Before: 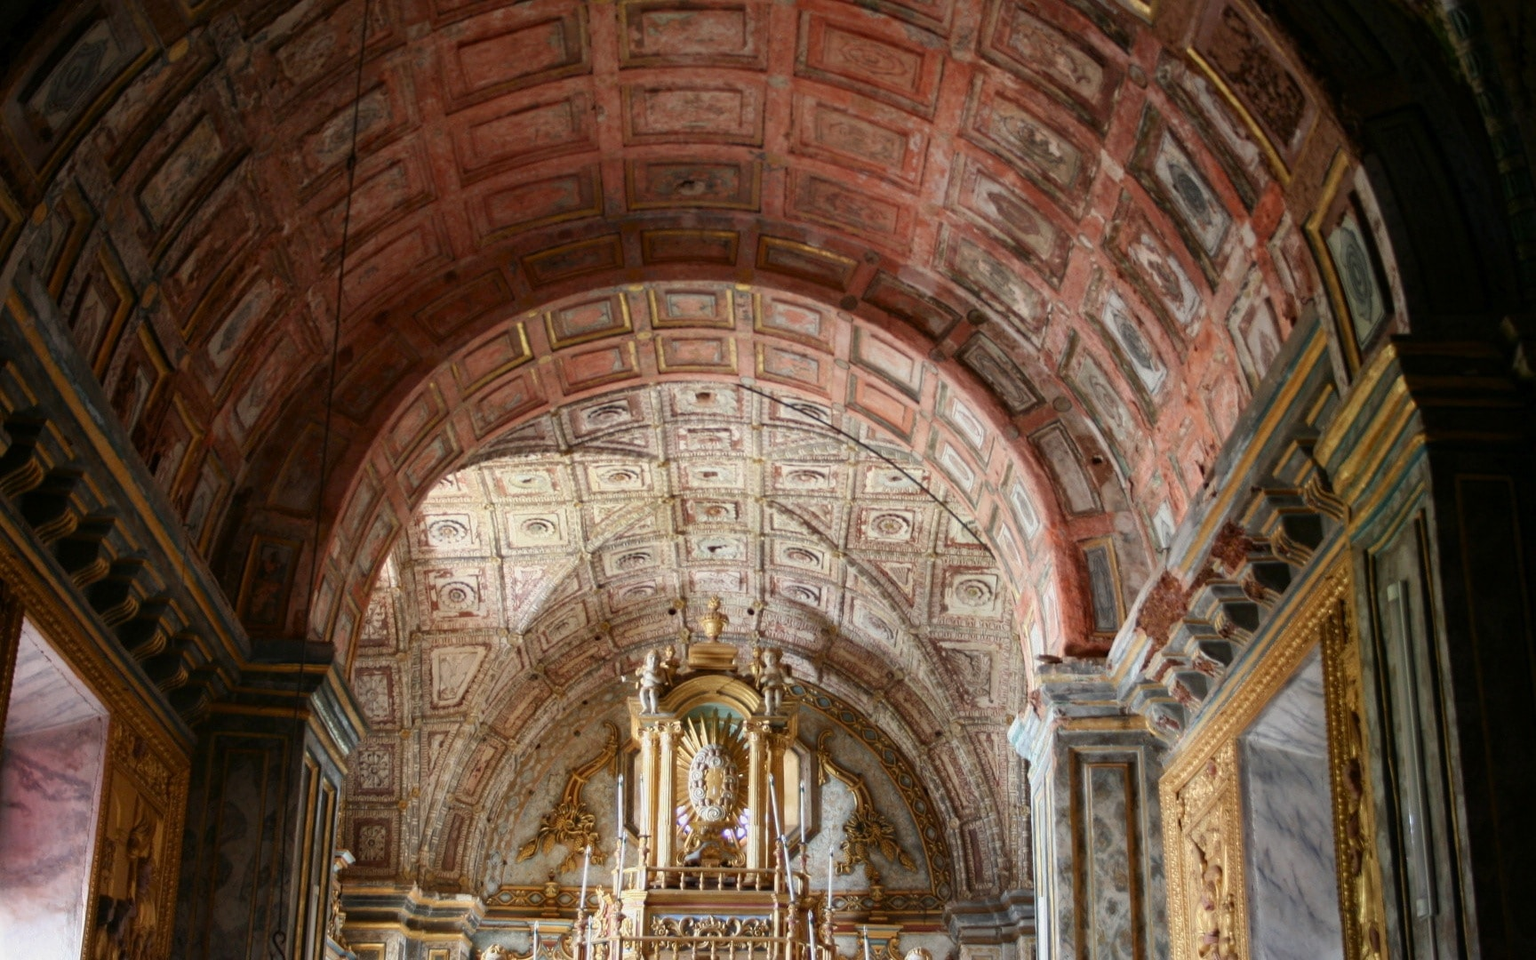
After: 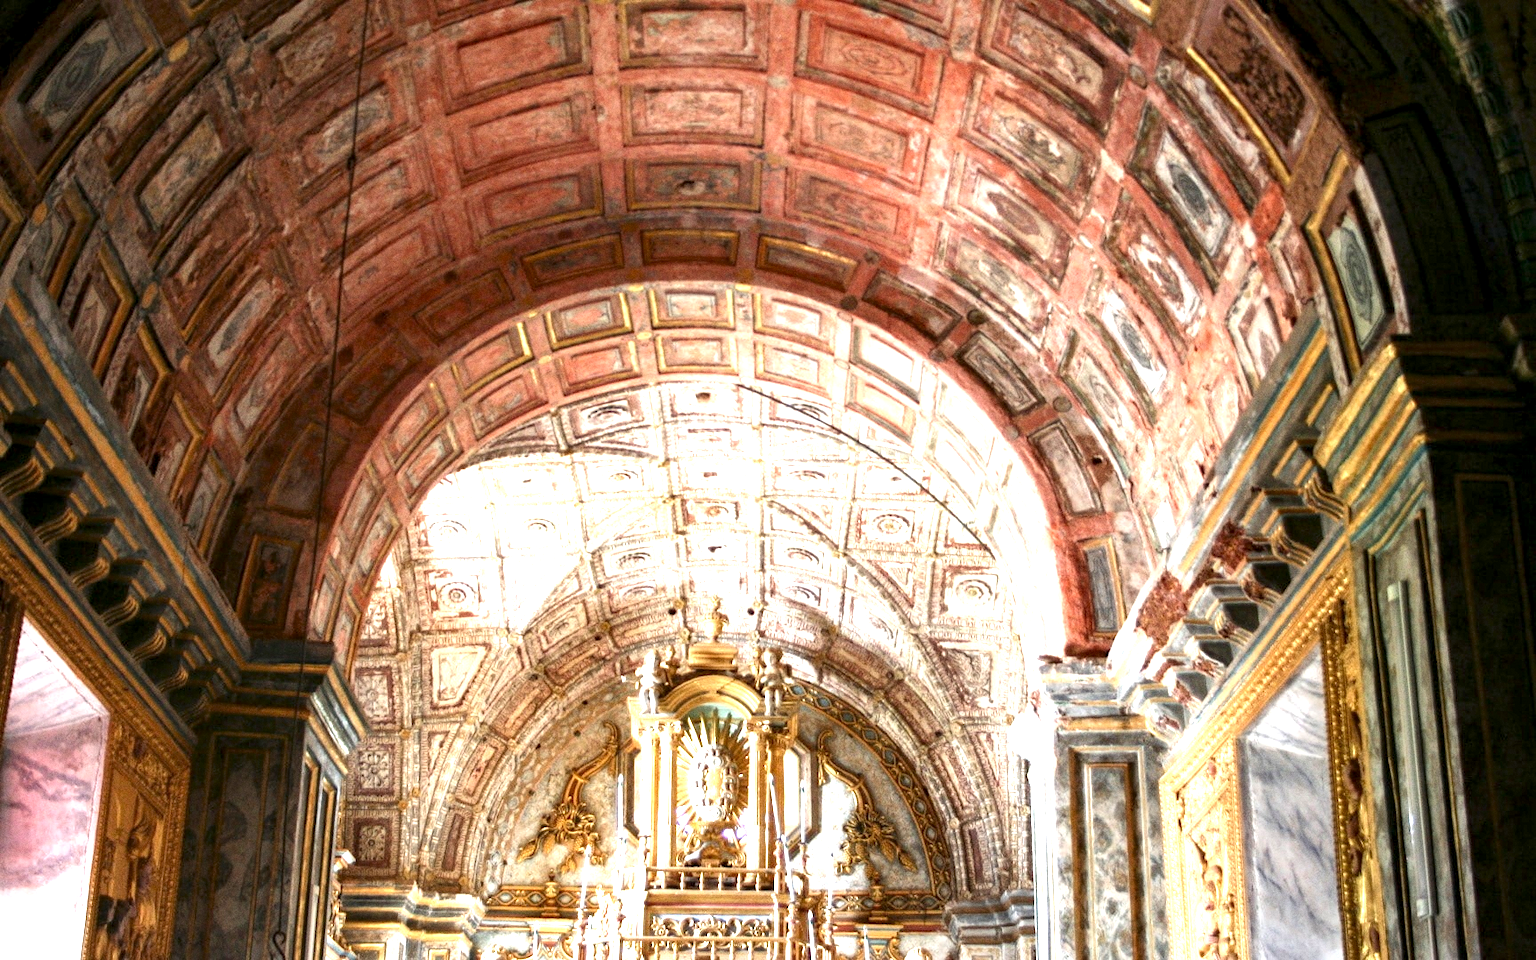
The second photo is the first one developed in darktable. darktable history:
exposure: black level correction 0, exposure 1.675 EV, compensate exposure bias true, compensate highlight preservation false
grain: coarseness 0.09 ISO
local contrast: highlights 25%, shadows 75%, midtone range 0.75
